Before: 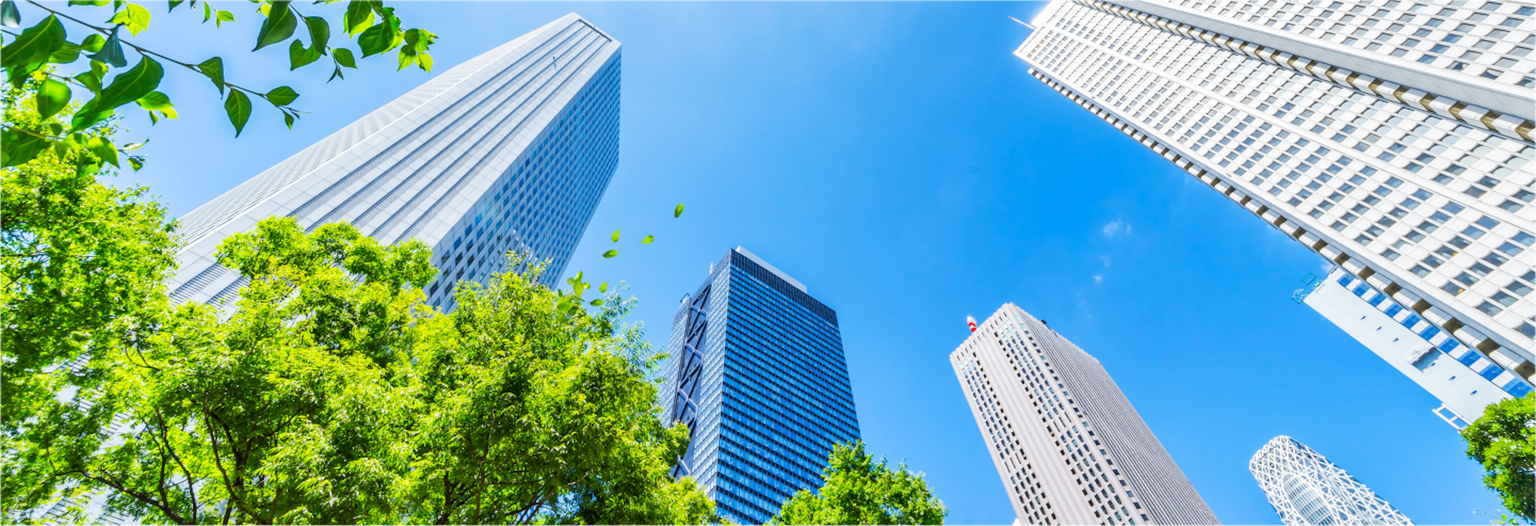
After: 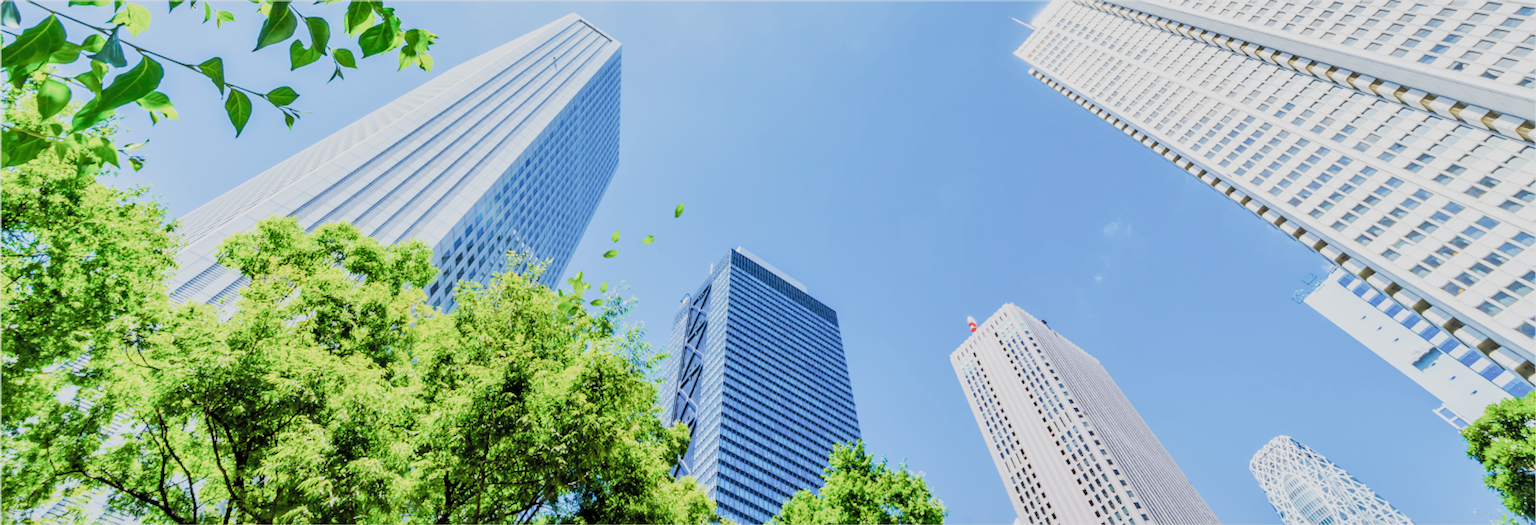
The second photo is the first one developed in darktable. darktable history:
shadows and highlights: shadows 52.33, highlights -28.44, soften with gaussian
tone equalizer: -8 EV -0.722 EV, -7 EV -0.703 EV, -6 EV -0.562 EV, -5 EV -0.373 EV, -3 EV 0.386 EV, -2 EV 0.6 EV, -1 EV 0.689 EV, +0 EV 0.754 EV, mask exposure compensation -0.491 EV
filmic rgb: black relative exposure -6.98 EV, white relative exposure 5.6 EV, hardness 2.86, color science v4 (2020)
